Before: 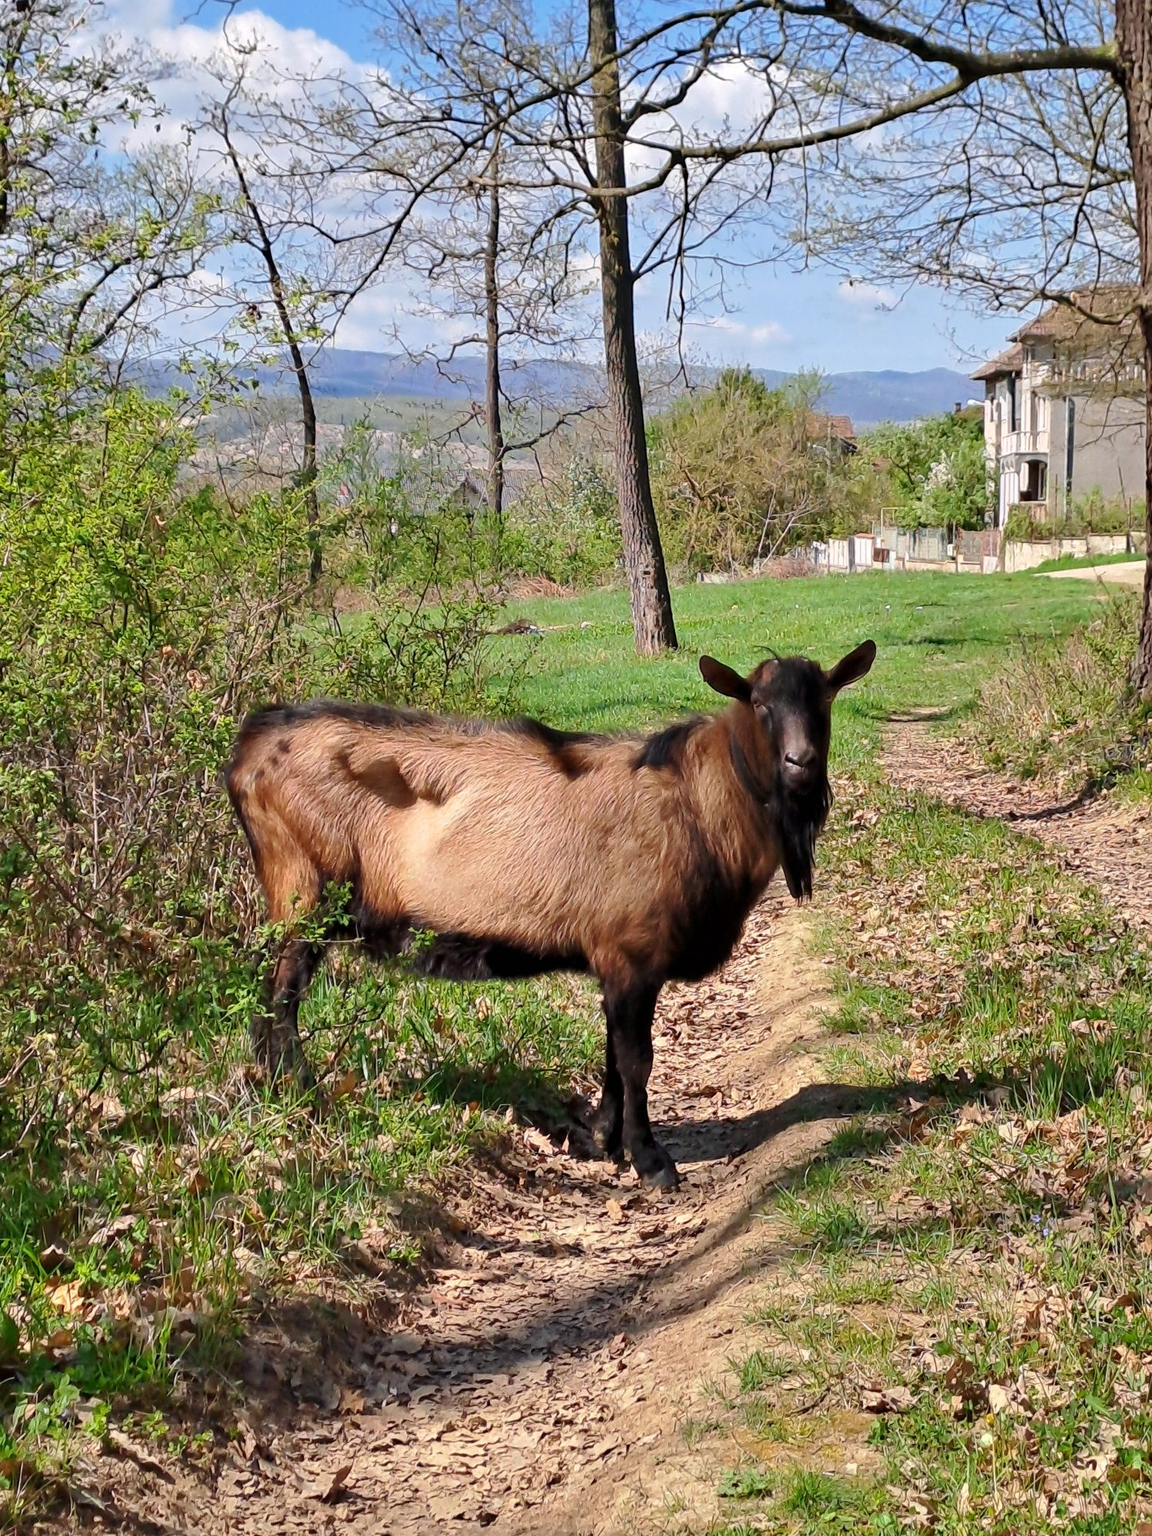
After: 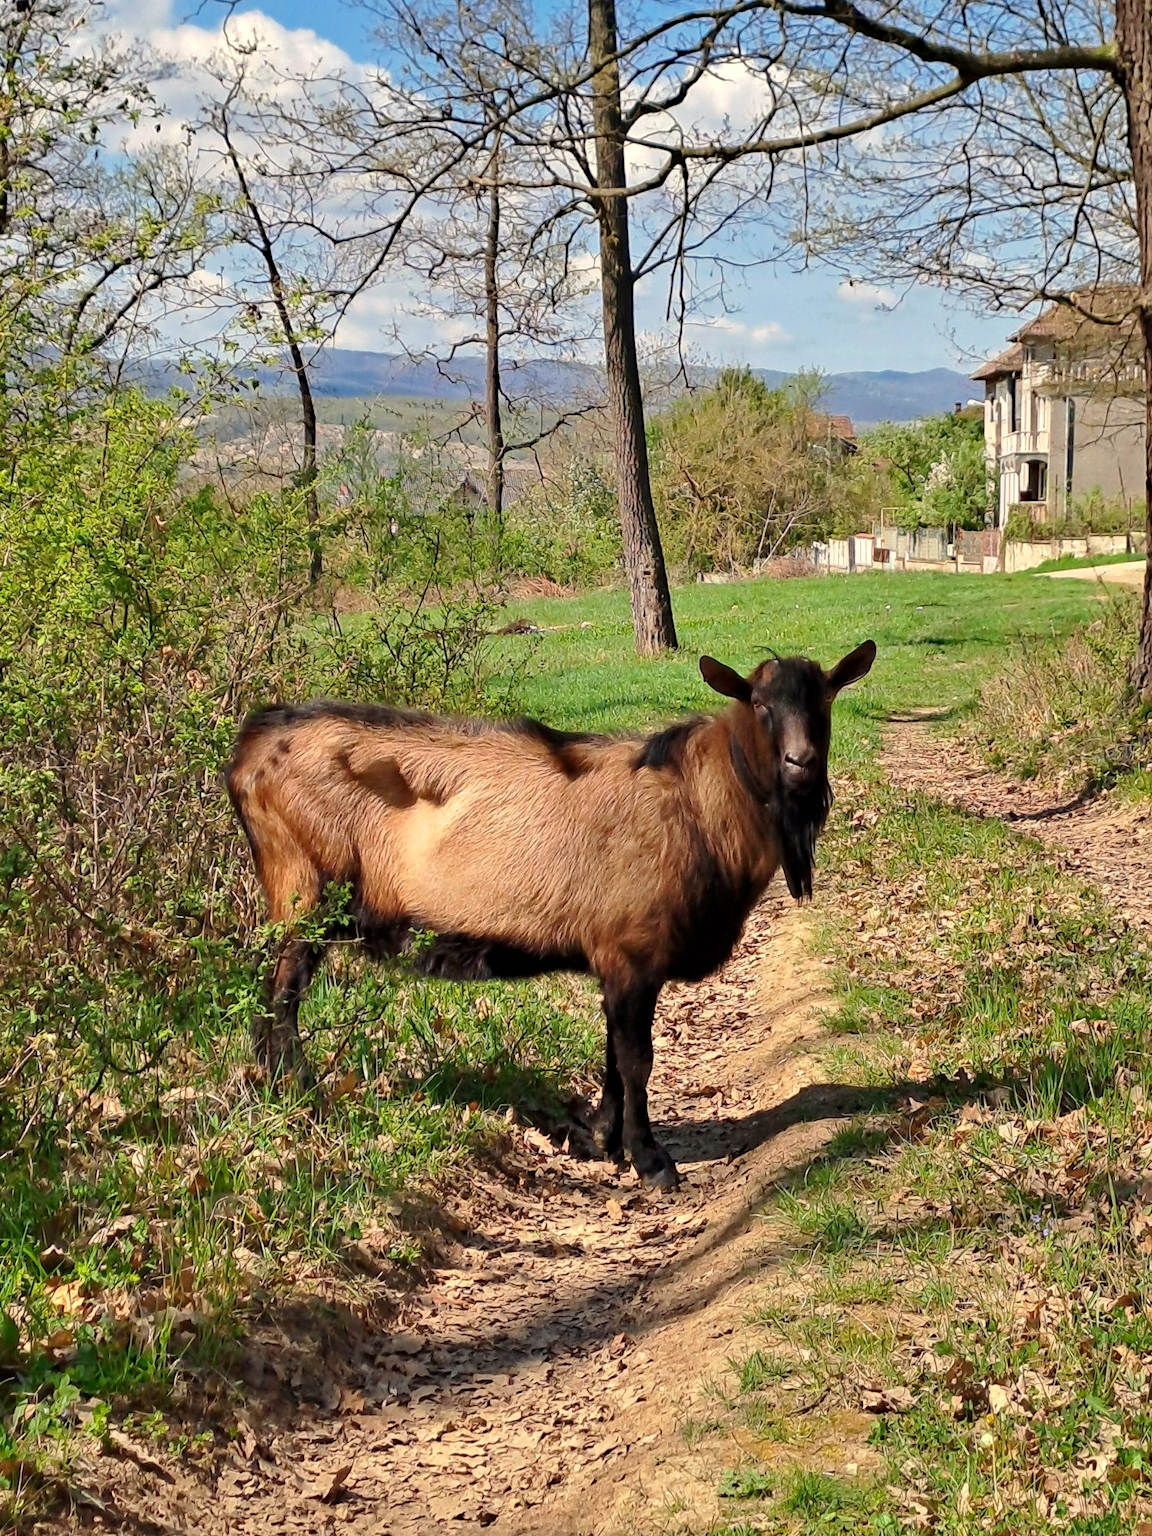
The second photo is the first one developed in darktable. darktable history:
haze removal: compatibility mode true, adaptive false
white balance: red 1.029, blue 0.92
